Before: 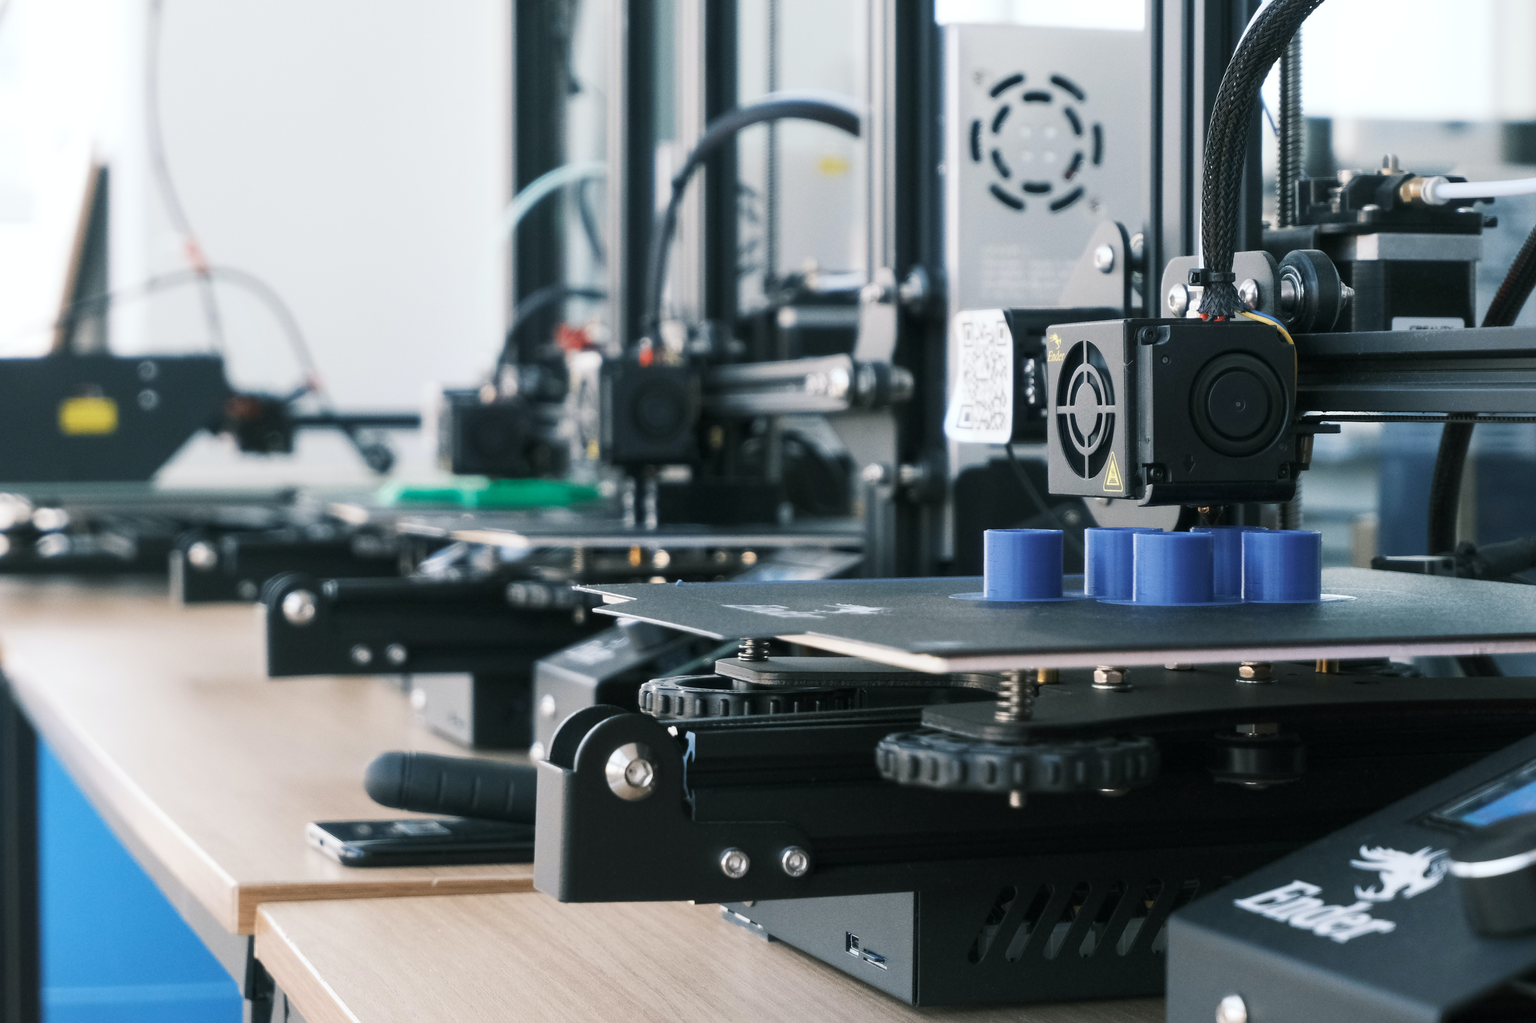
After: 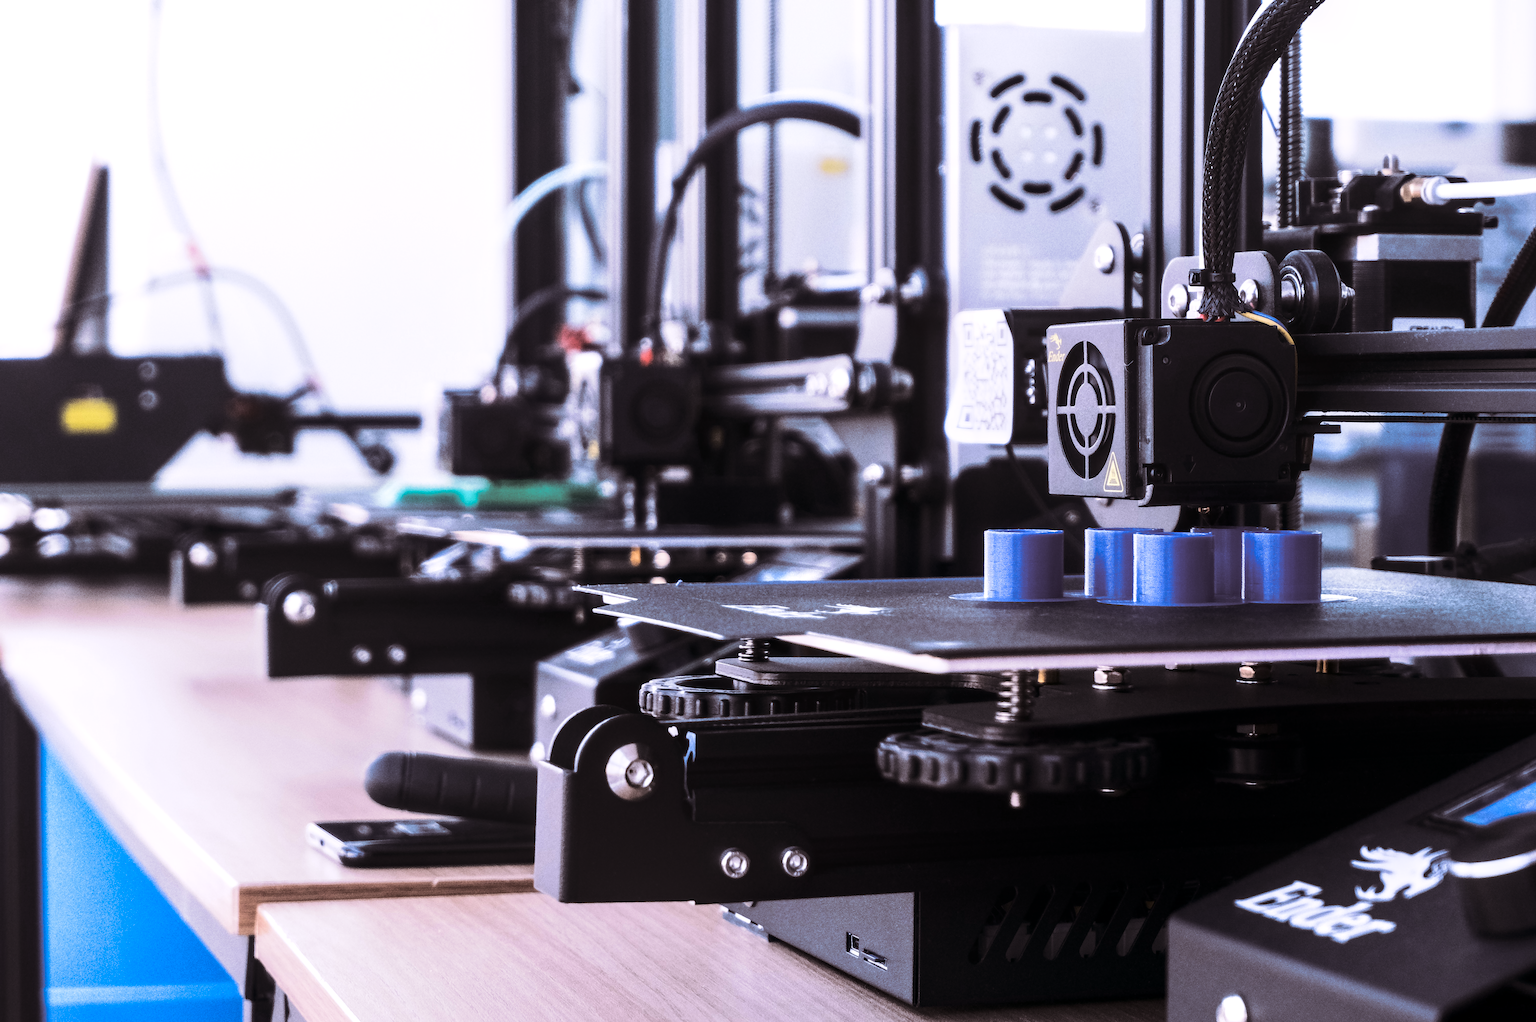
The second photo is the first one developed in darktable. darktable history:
white balance: red 1.042, blue 1.17
split-toning: shadows › saturation 0.2
local contrast: on, module defaults
contrast brightness saturation: contrast 0.32, brightness -0.08, saturation 0.17
